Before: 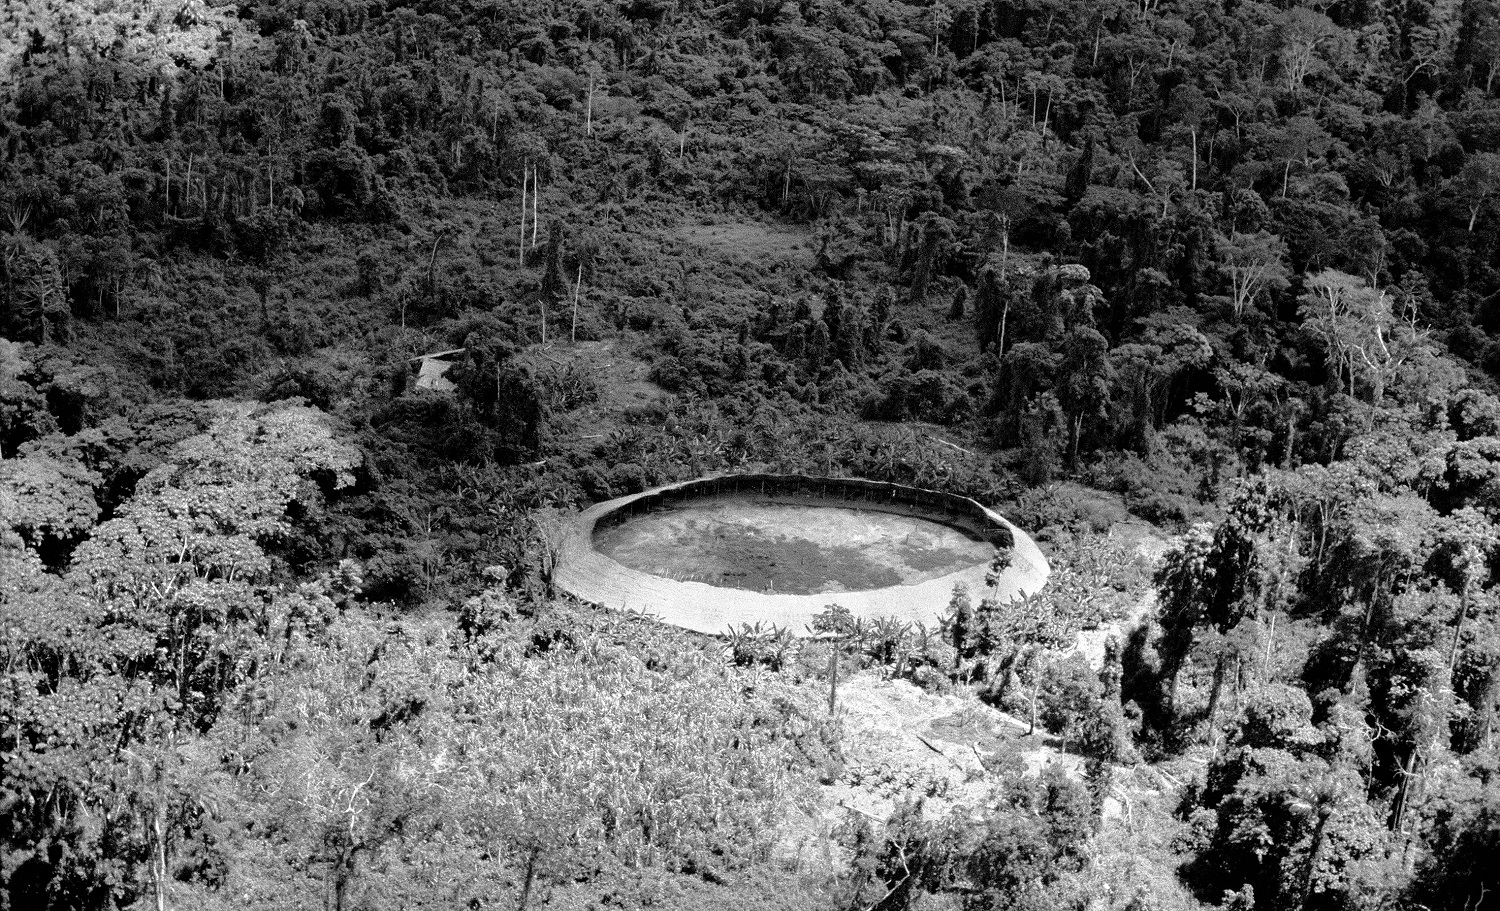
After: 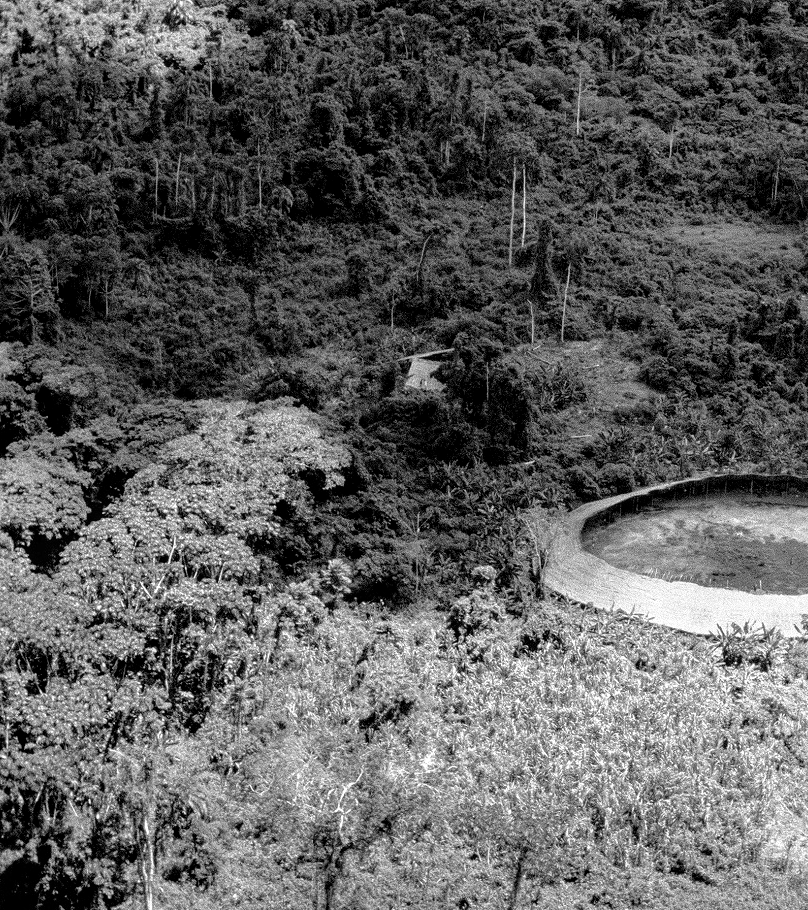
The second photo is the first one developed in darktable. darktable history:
local contrast: on, module defaults
crop: left 0.751%, right 45.362%, bottom 0.087%
